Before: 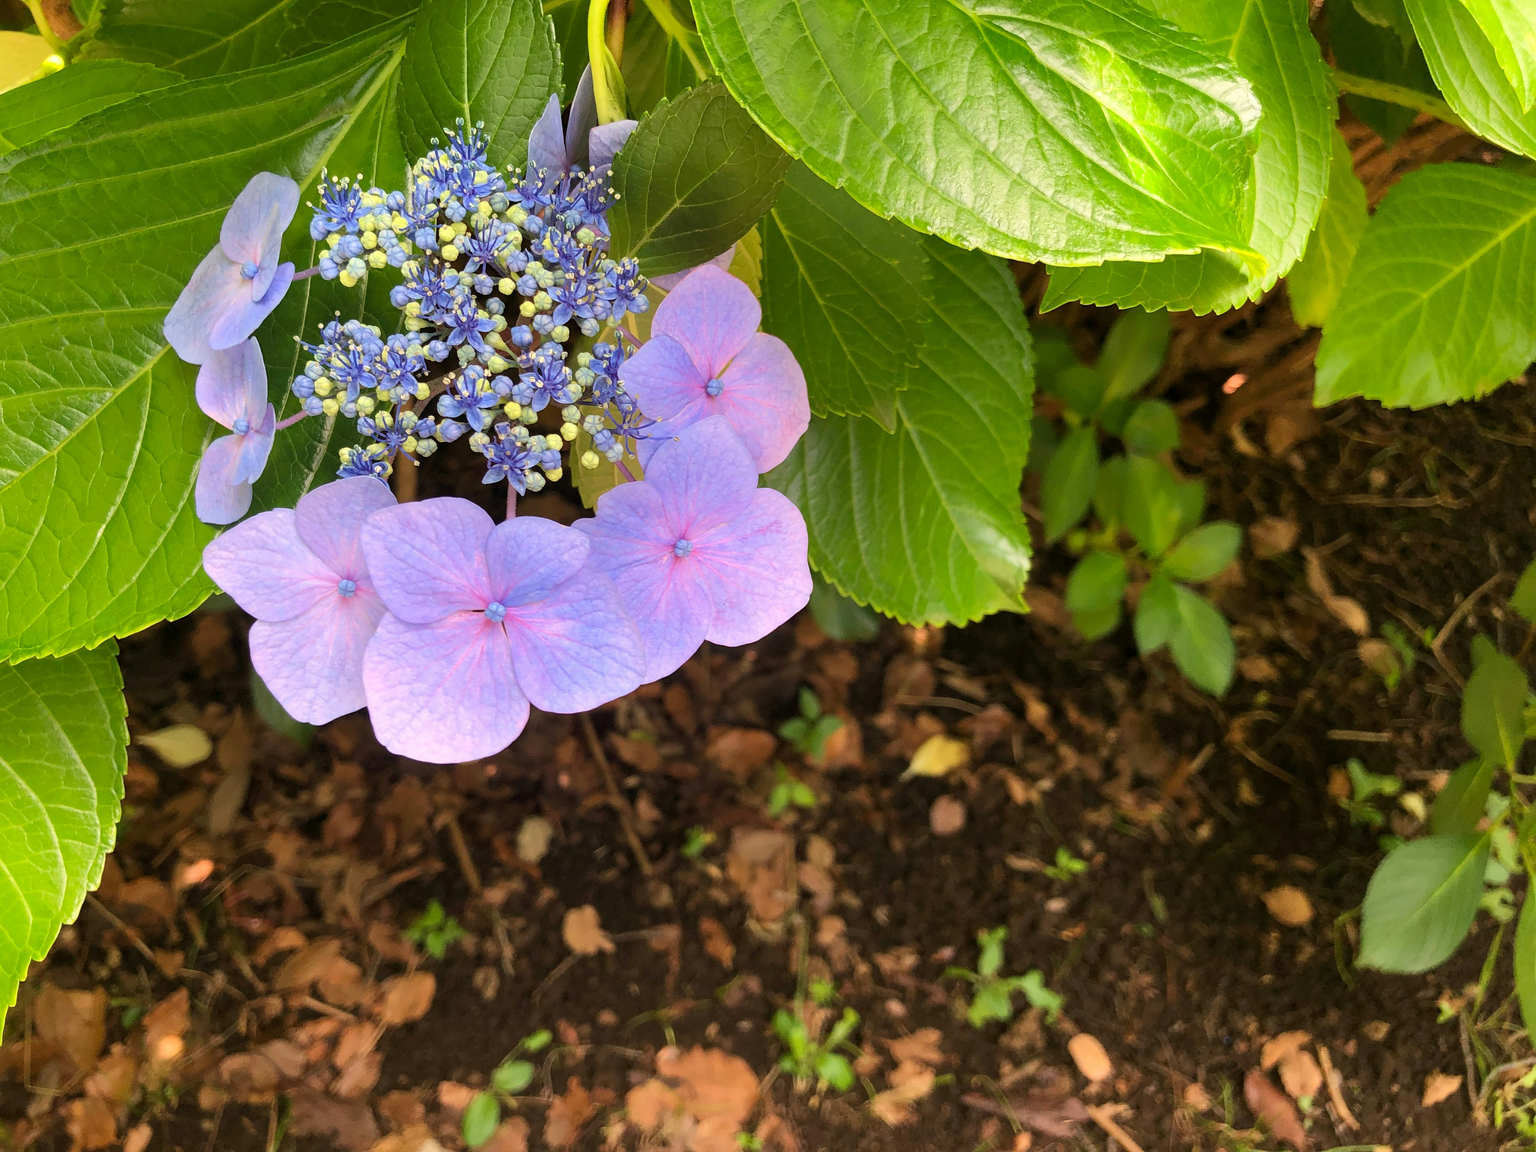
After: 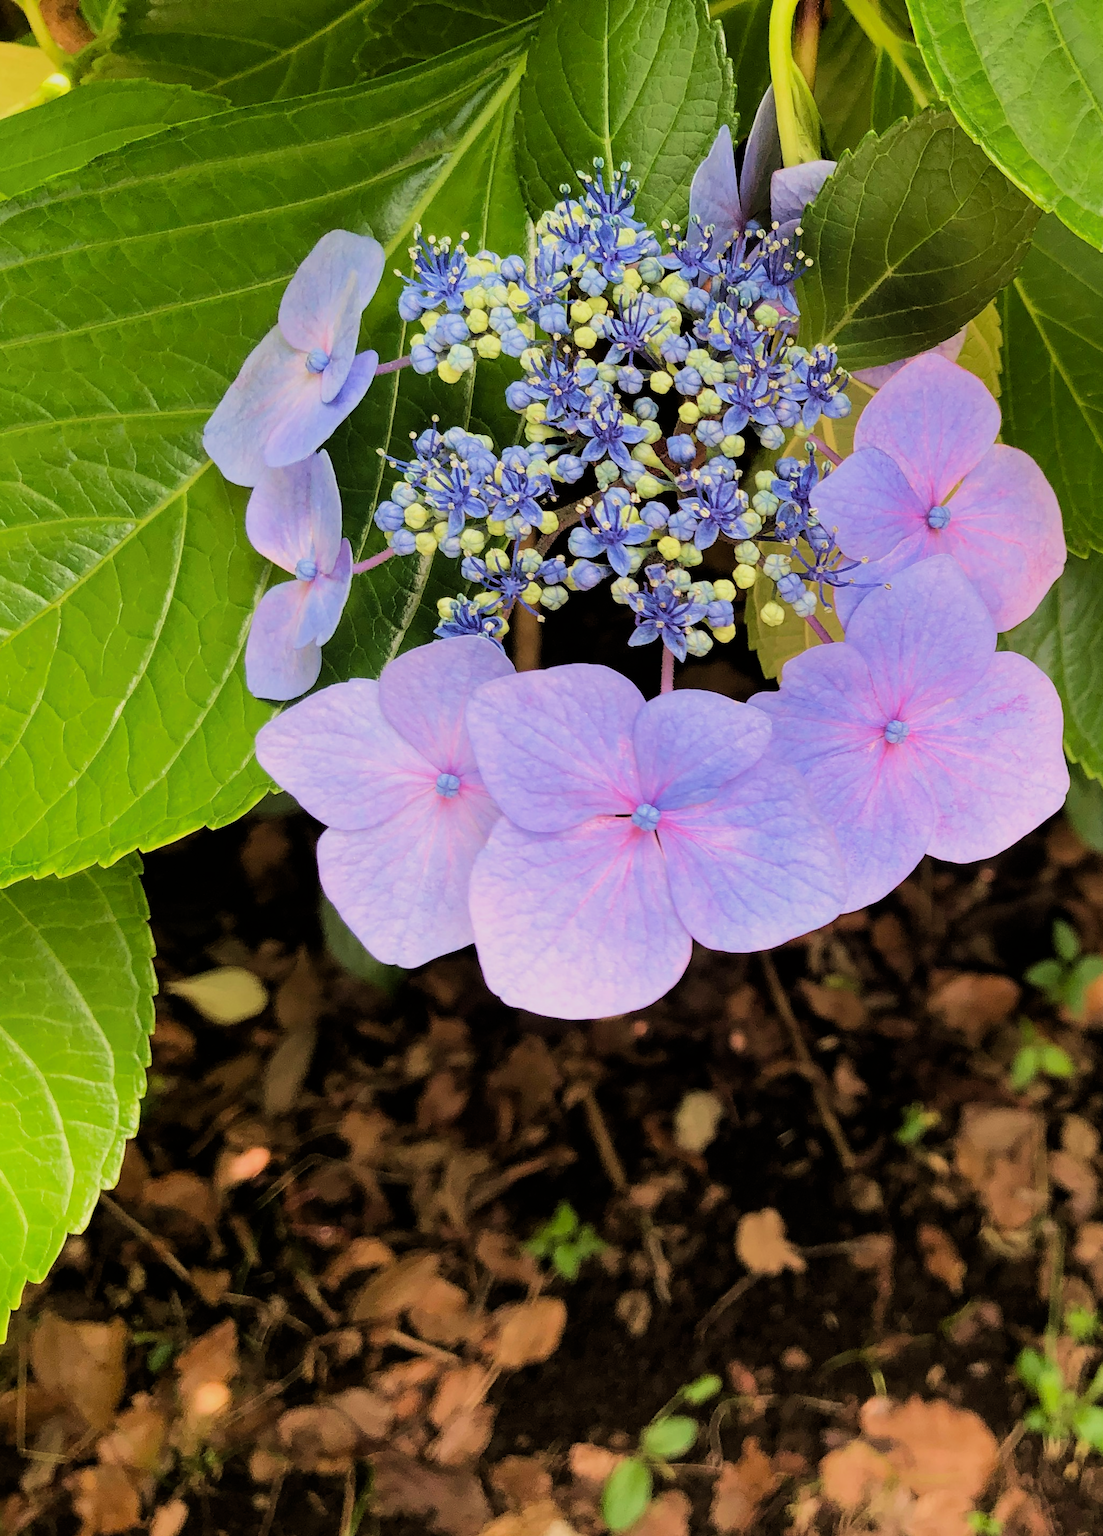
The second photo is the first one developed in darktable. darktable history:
crop: left 0.778%, right 45.413%, bottom 0.088%
velvia: on, module defaults
filmic rgb: black relative exposure -5.01 EV, white relative exposure 3.97 EV, hardness 2.9, contrast 1.195, highlights saturation mix -29.2%, iterations of high-quality reconstruction 0
